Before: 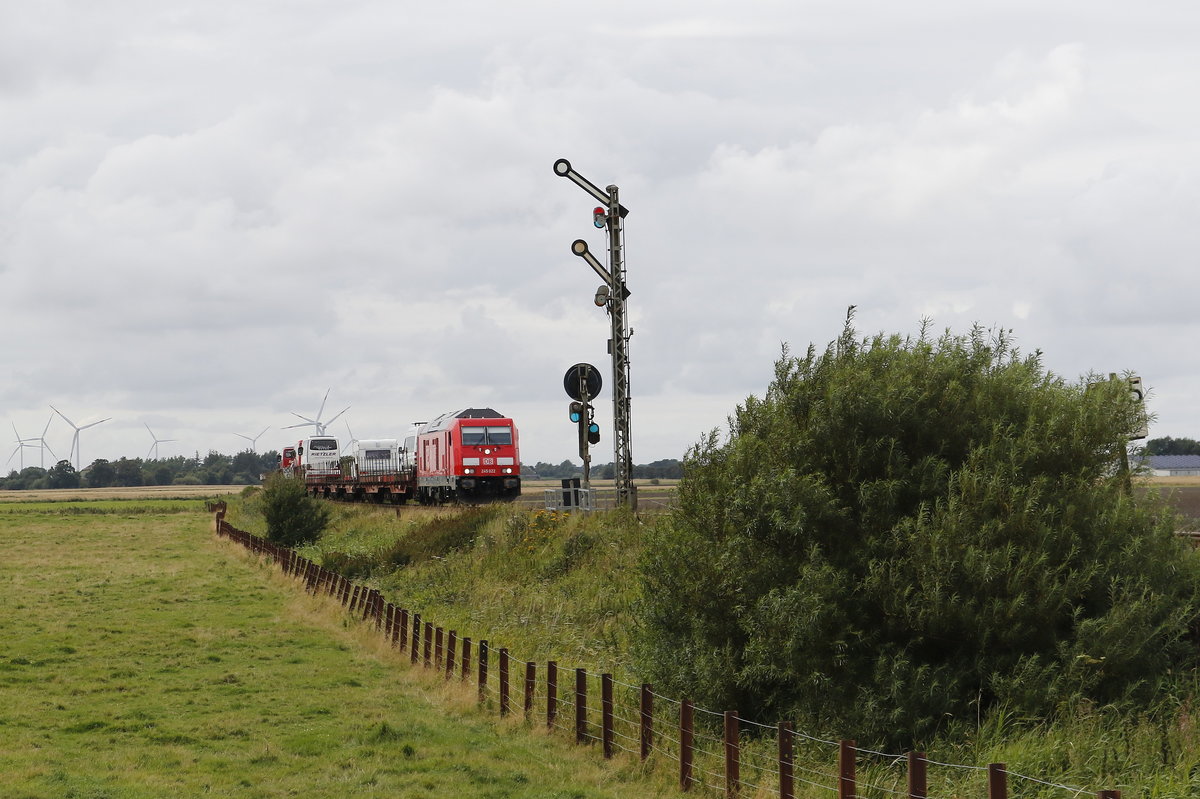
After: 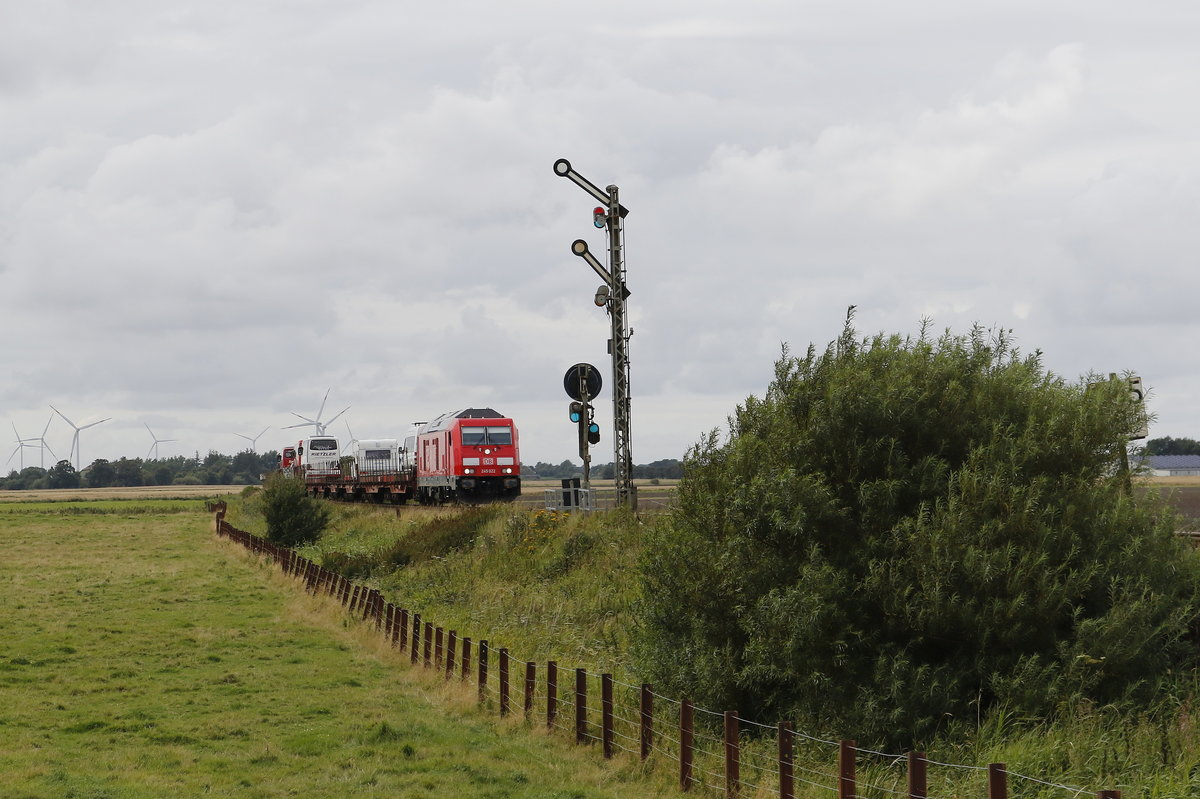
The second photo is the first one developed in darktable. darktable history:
exposure: exposure -0.144 EV, compensate highlight preservation false
